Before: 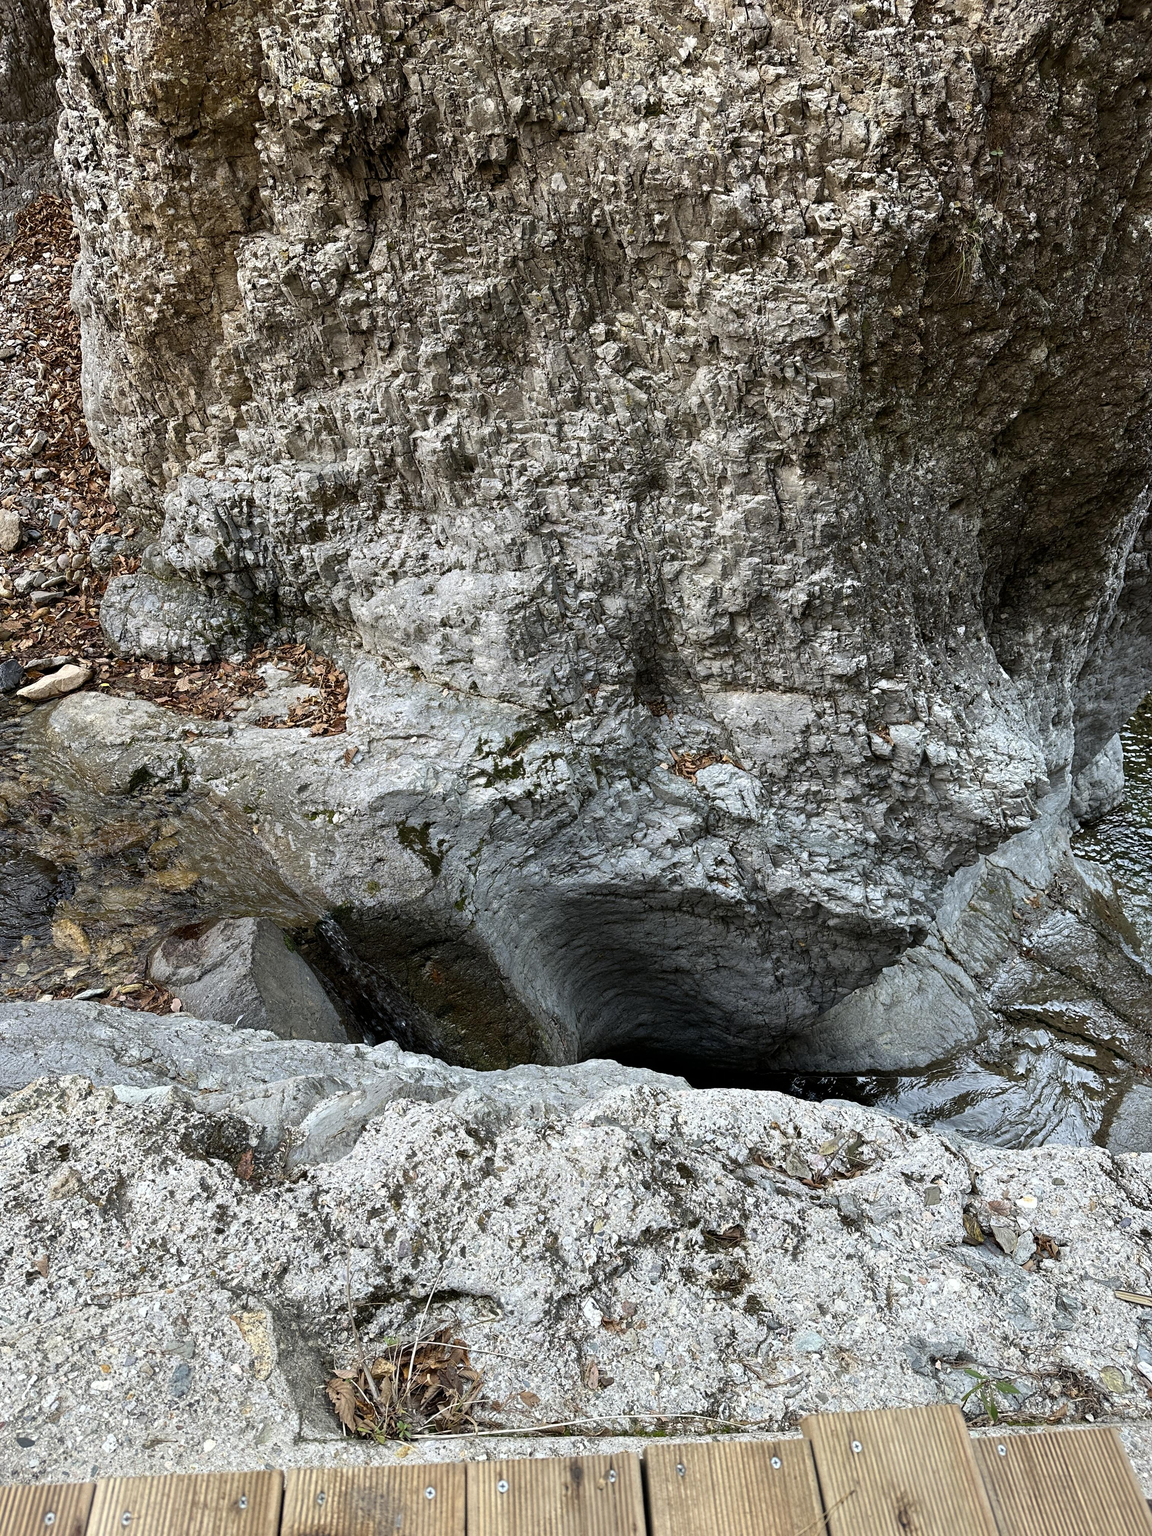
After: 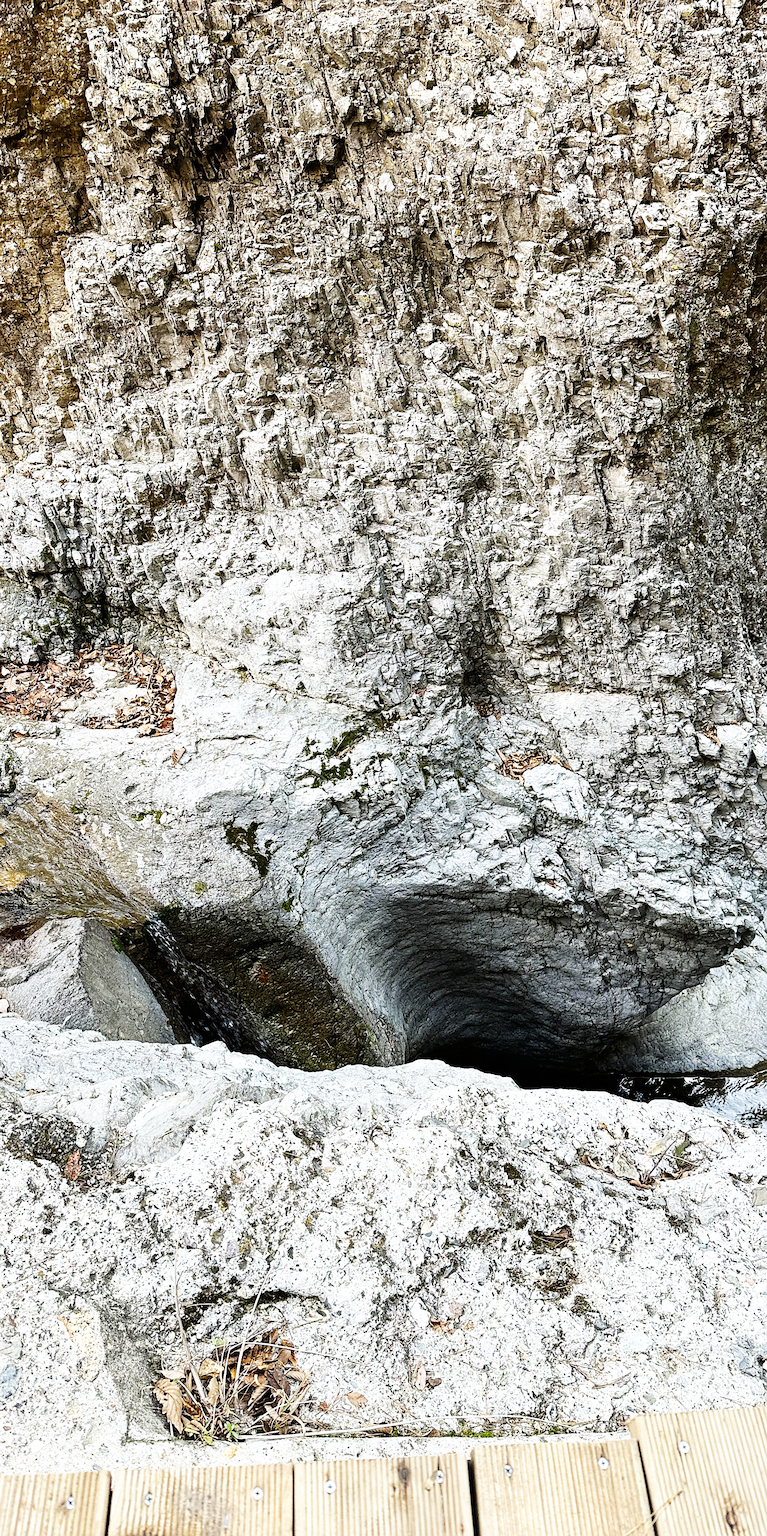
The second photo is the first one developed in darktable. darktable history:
crop and rotate: left 15.055%, right 18.278%
exposure: exposure 0.127 EV, compensate highlight preservation false
sharpen: on, module defaults
base curve: curves: ch0 [(0, 0) (0.007, 0.004) (0.027, 0.03) (0.046, 0.07) (0.207, 0.54) (0.442, 0.872) (0.673, 0.972) (1, 1)], preserve colors none
